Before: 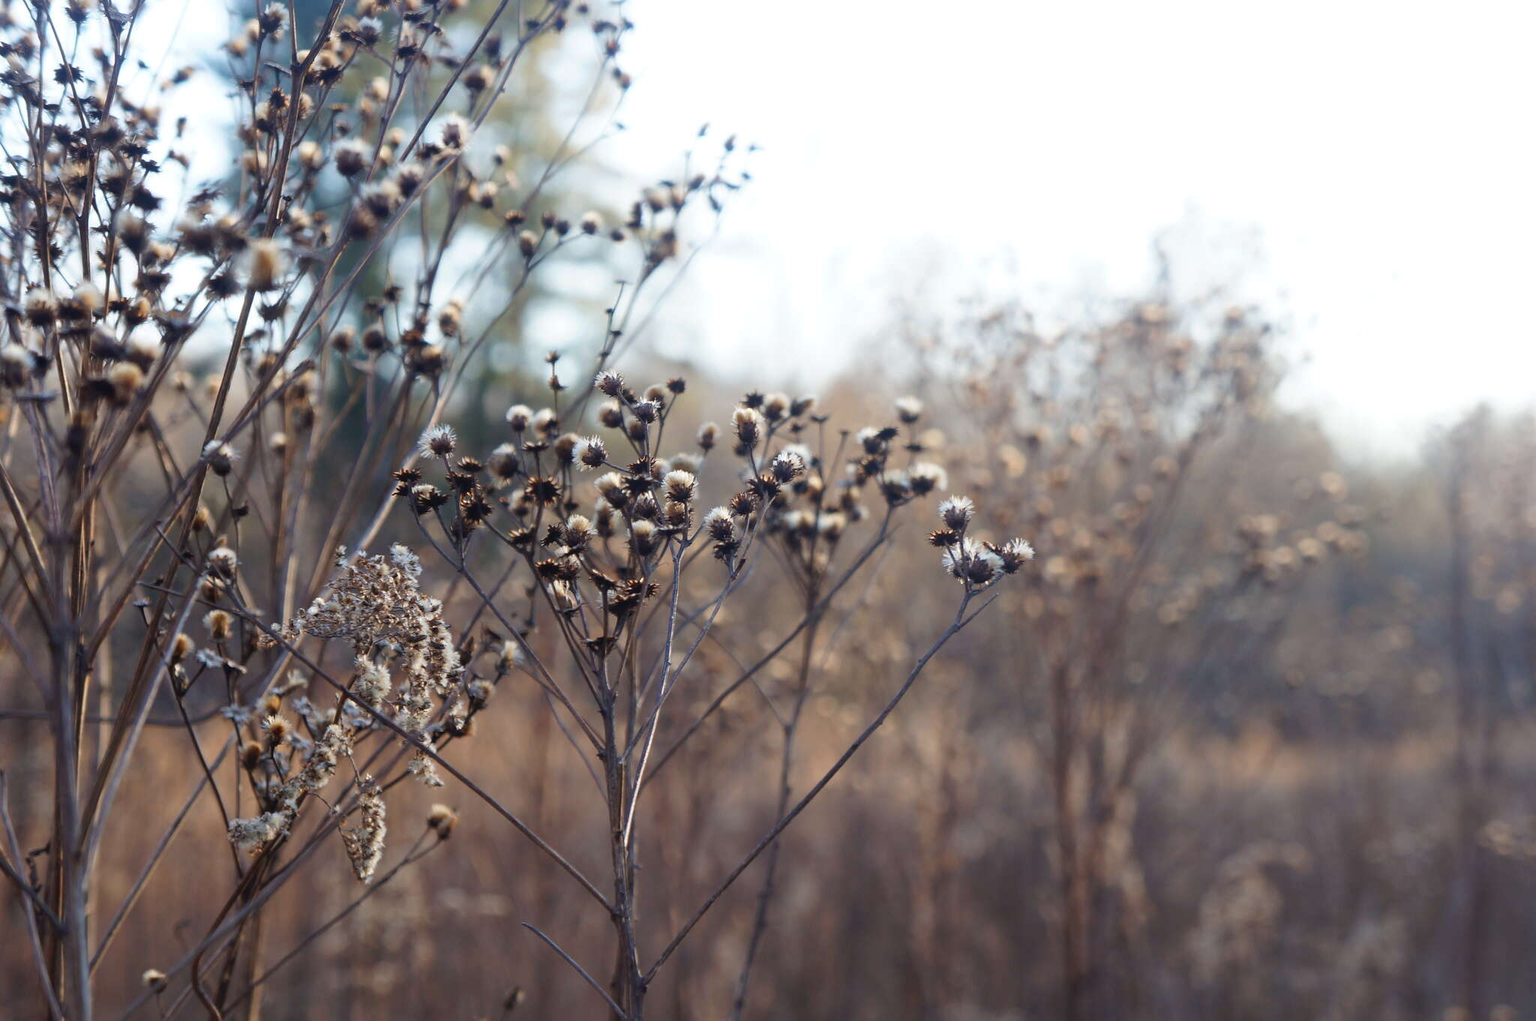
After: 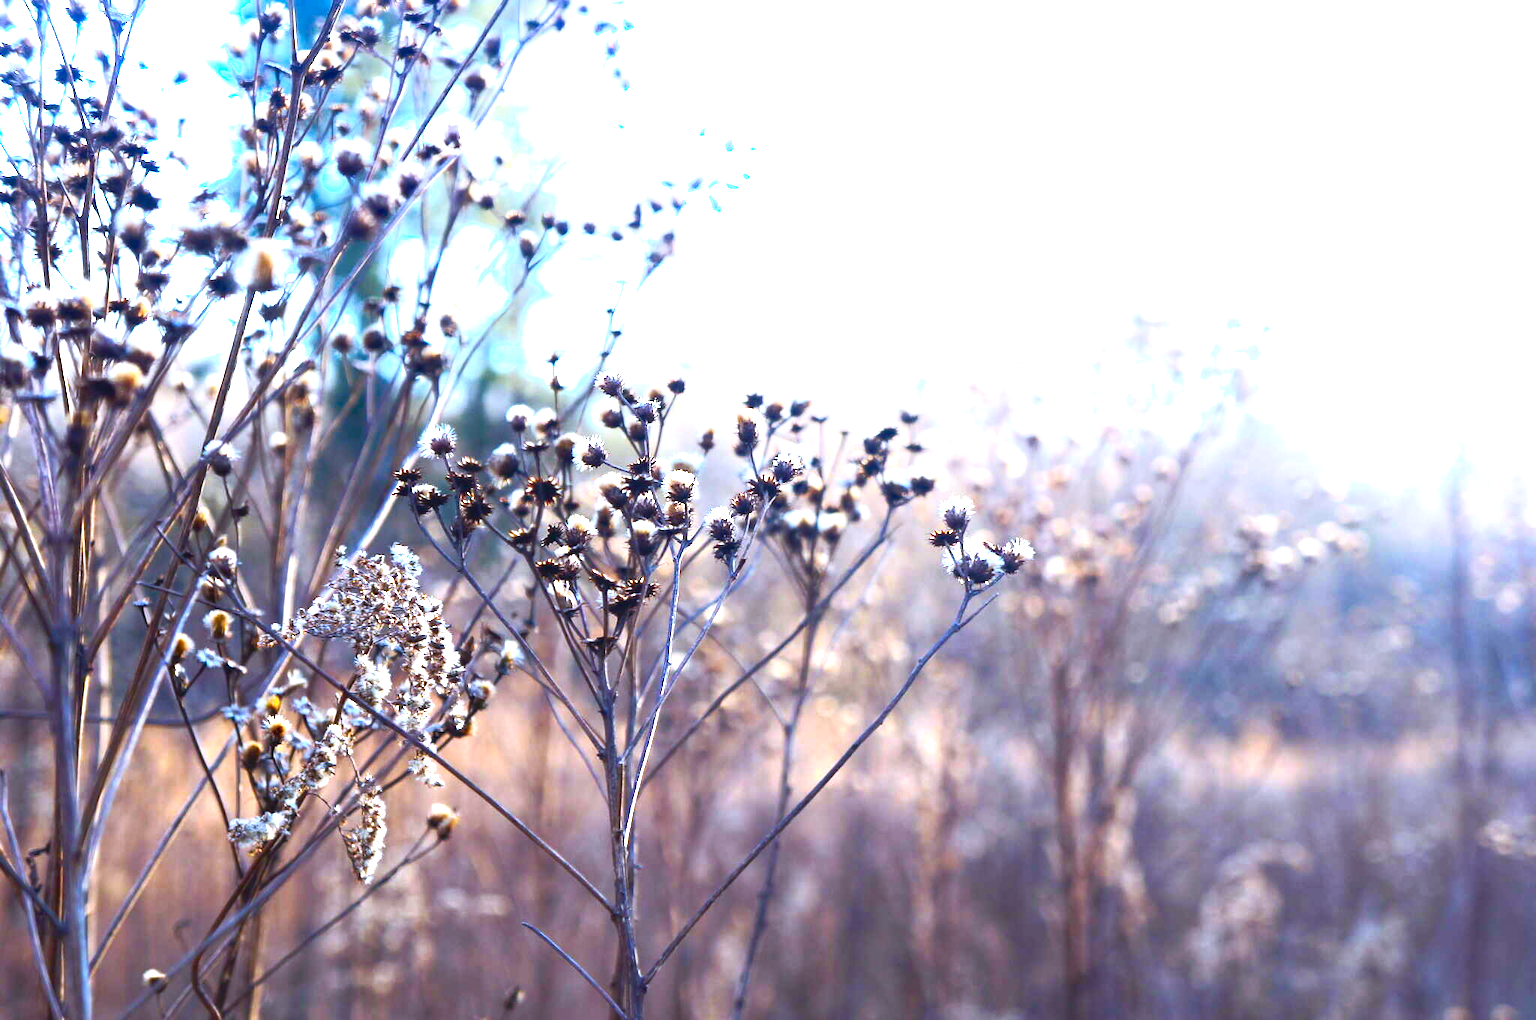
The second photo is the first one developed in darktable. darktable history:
exposure: black level correction 0, exposure 1.2 EV, compensate highlight preservation false
shadows and highlights: shadows 0, highlights 40
white balance: red 0.926, green 1.003, blue 1.133
tone equalizer: on, module defaults
color balance rgb: linear chroma grading › global chroma 9%, perceptual saturation grading › global saturation 36%, perceptual saturation grading › shadows 35%, perceptual brilliance grading › global brilliance 15%, perceptual brilliance grading › shadows -35%, global vibrance 15%
